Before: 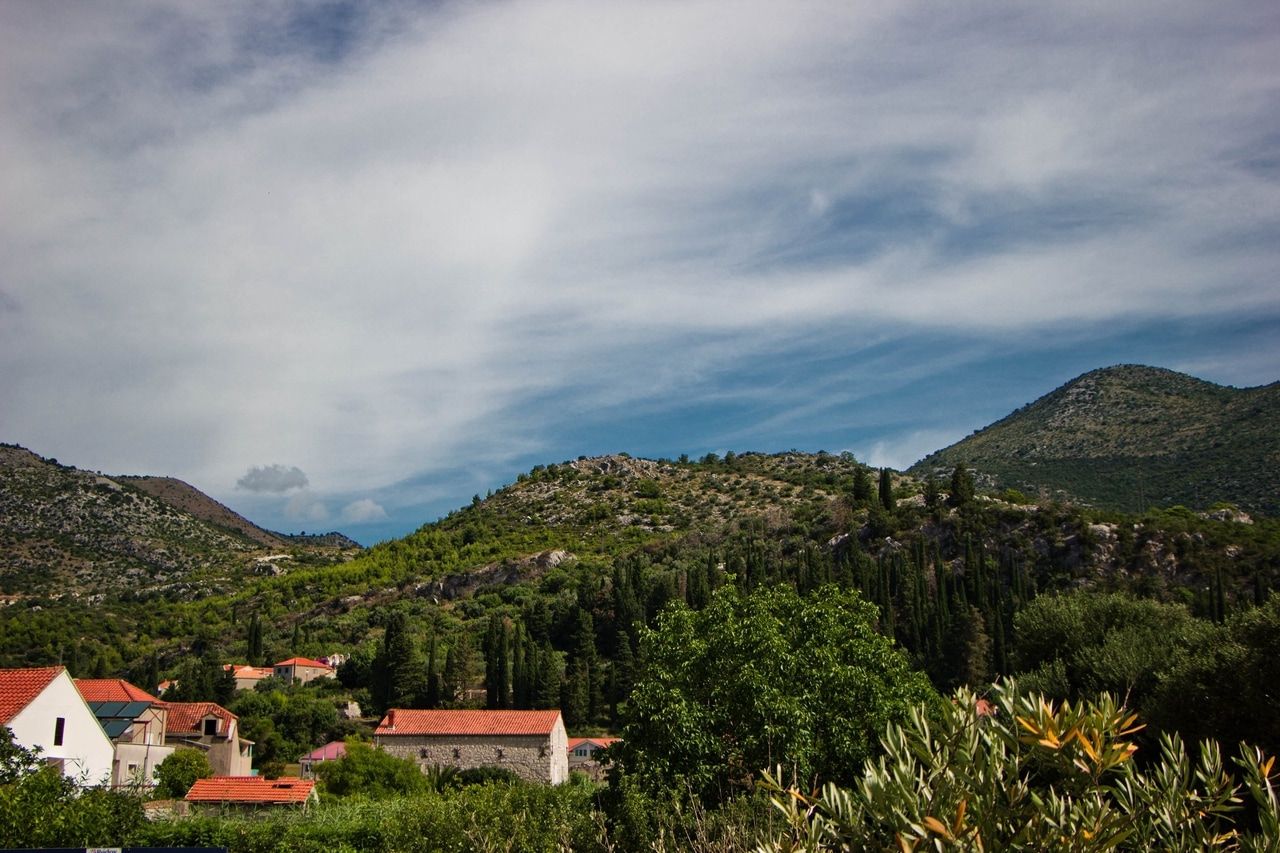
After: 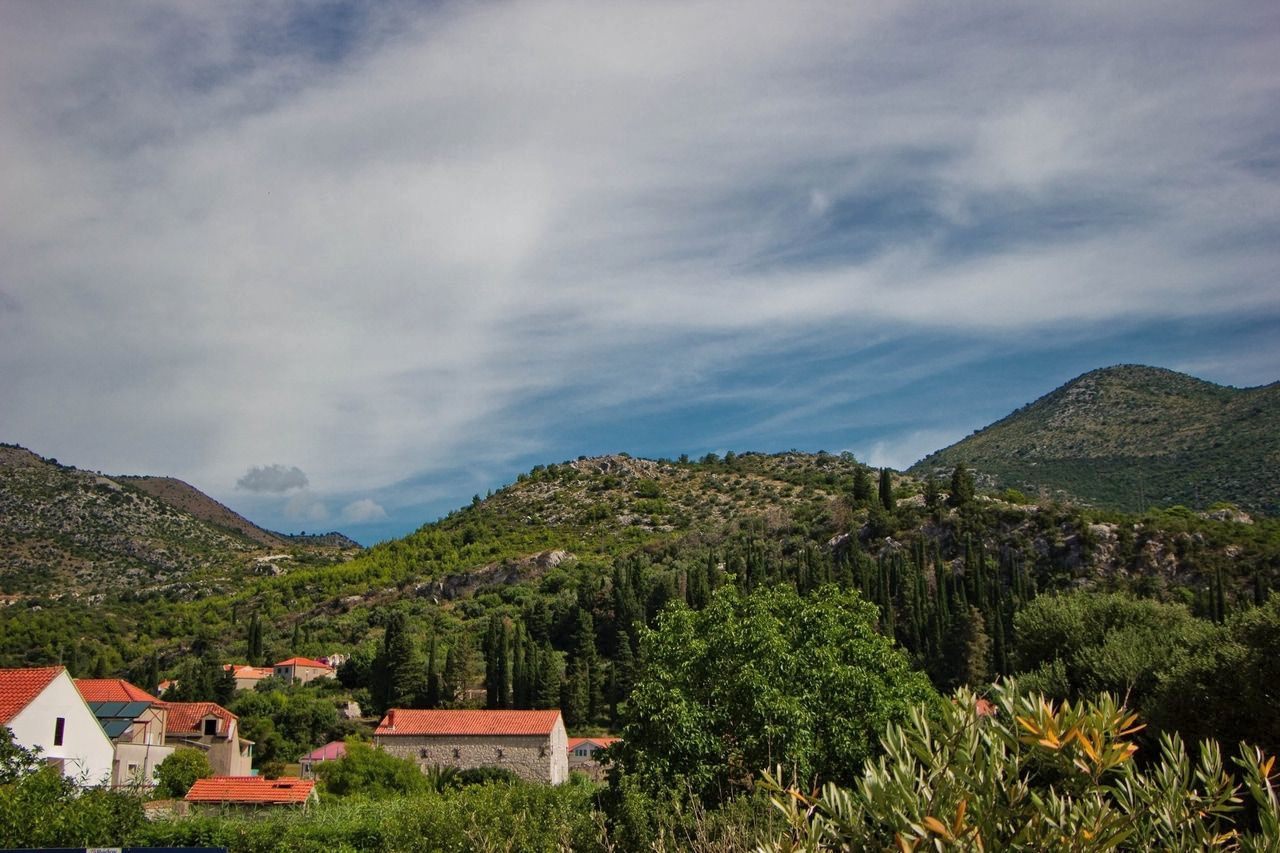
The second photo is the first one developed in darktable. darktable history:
shadows and highlights: highlights color adjustment 0.703%
